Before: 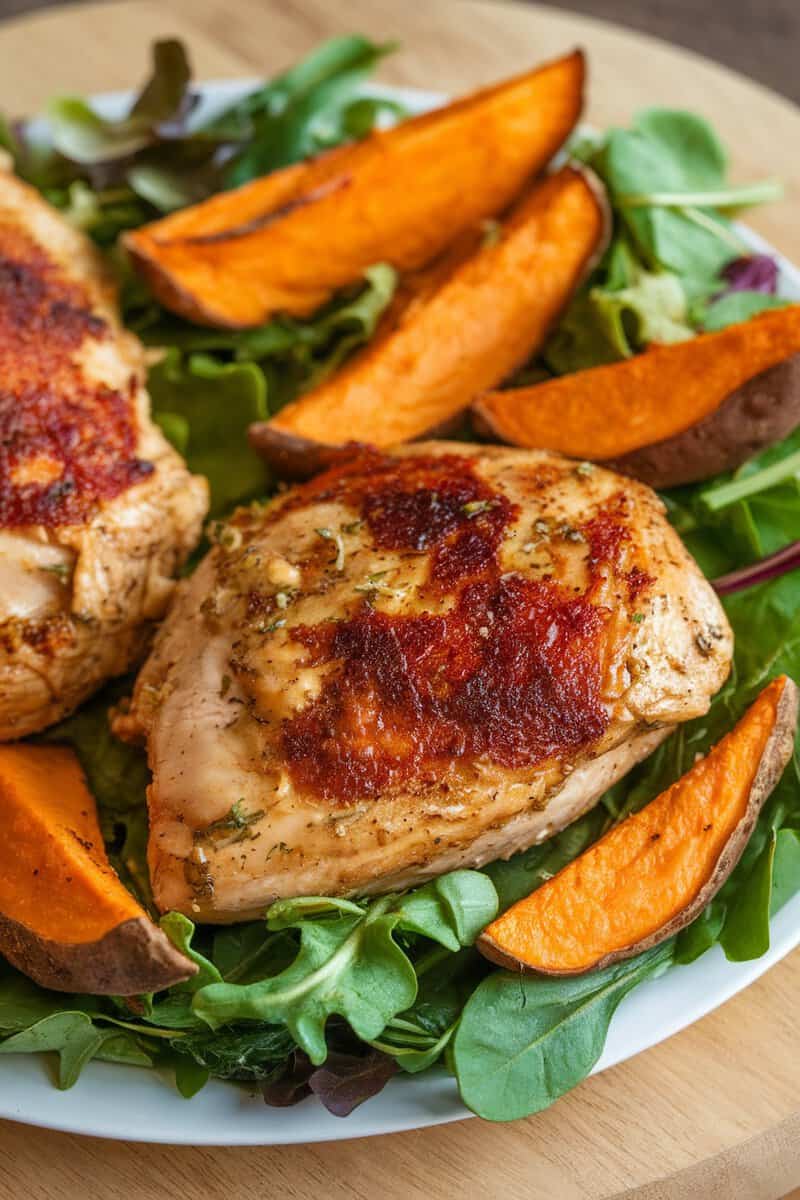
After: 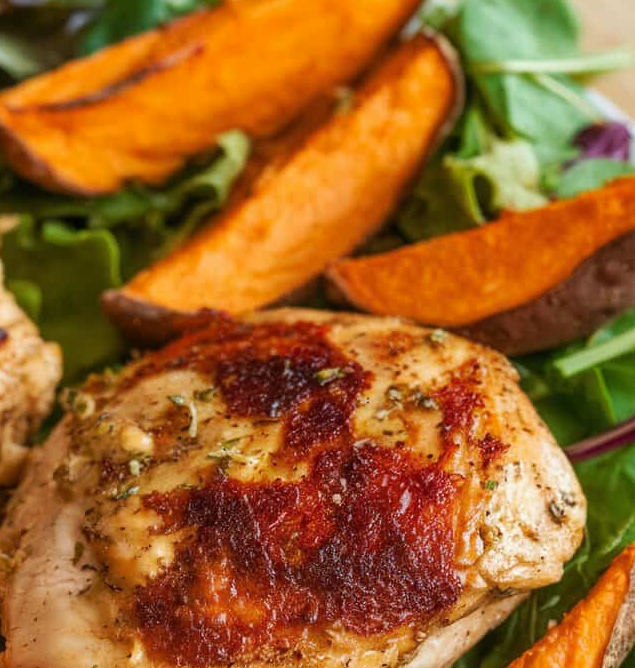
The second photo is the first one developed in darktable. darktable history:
tone curve: curves: ch0 [(0, 0) (0.003, 0.003) (0.011, 0.011) (0.025, 0.024) (0.044, 0.043) (0.069, 0.068) (0.1, 0.097) (0.136, 0.133) (0.177, 0.173) (0.224, 0.219) (0.277, 0.27) (0.335, 0.327) (0.399, 0.39) (0.468, 0.457) (0.543, 0.545) (0.623, 0.625) (0.709, 0.71) (0.801, 0.801) (0.898, 0.898) (1, 1)], preserve colors none
crop: left 18.38%, top 11.092%, right 2.134%, bottom 33.217%
